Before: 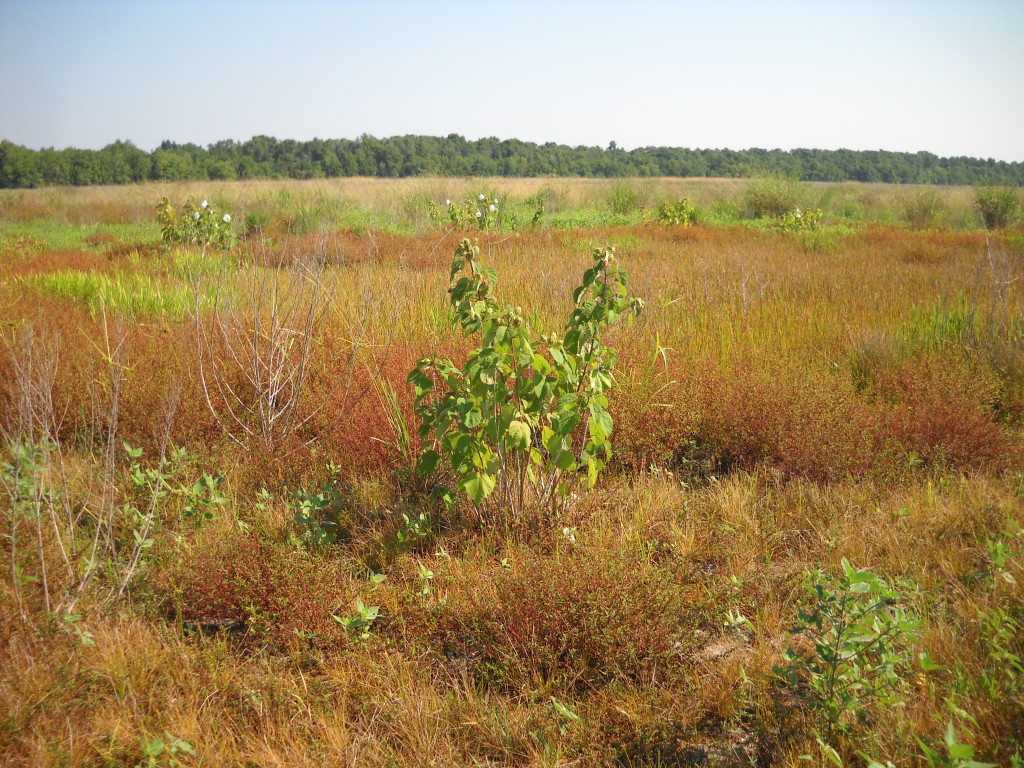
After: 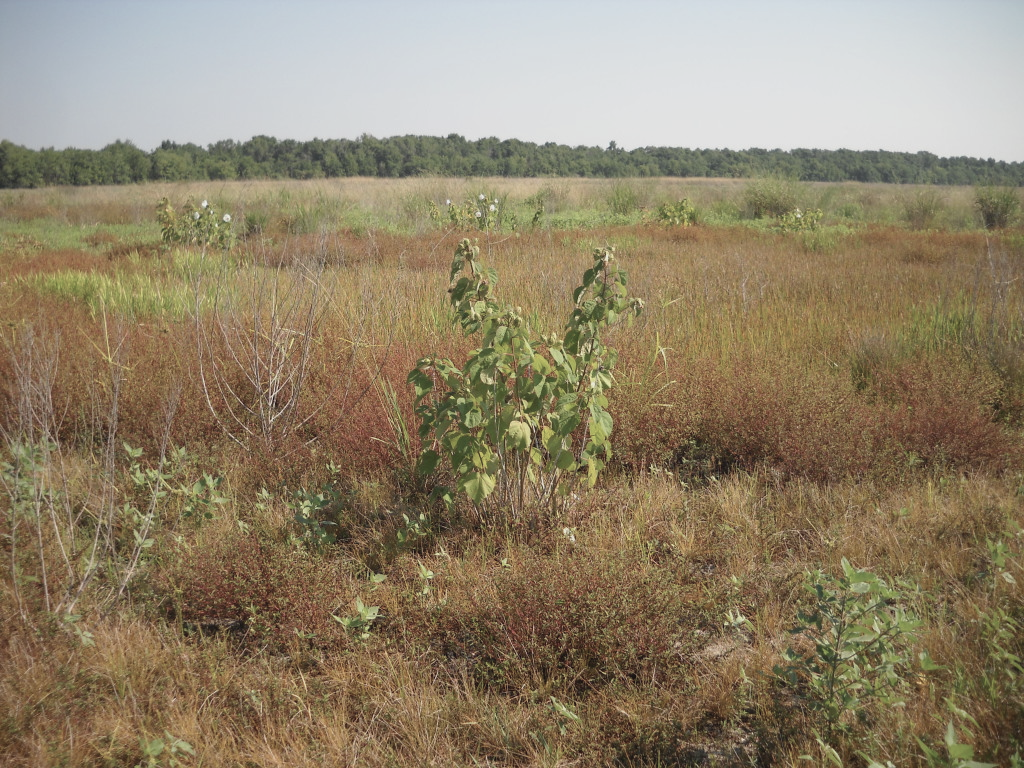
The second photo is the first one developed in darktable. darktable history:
contrast brightness saturation: contrast -0.05, saturation -0.41
exposure: exposure -0.21 EV, compensate highlight preservation false
